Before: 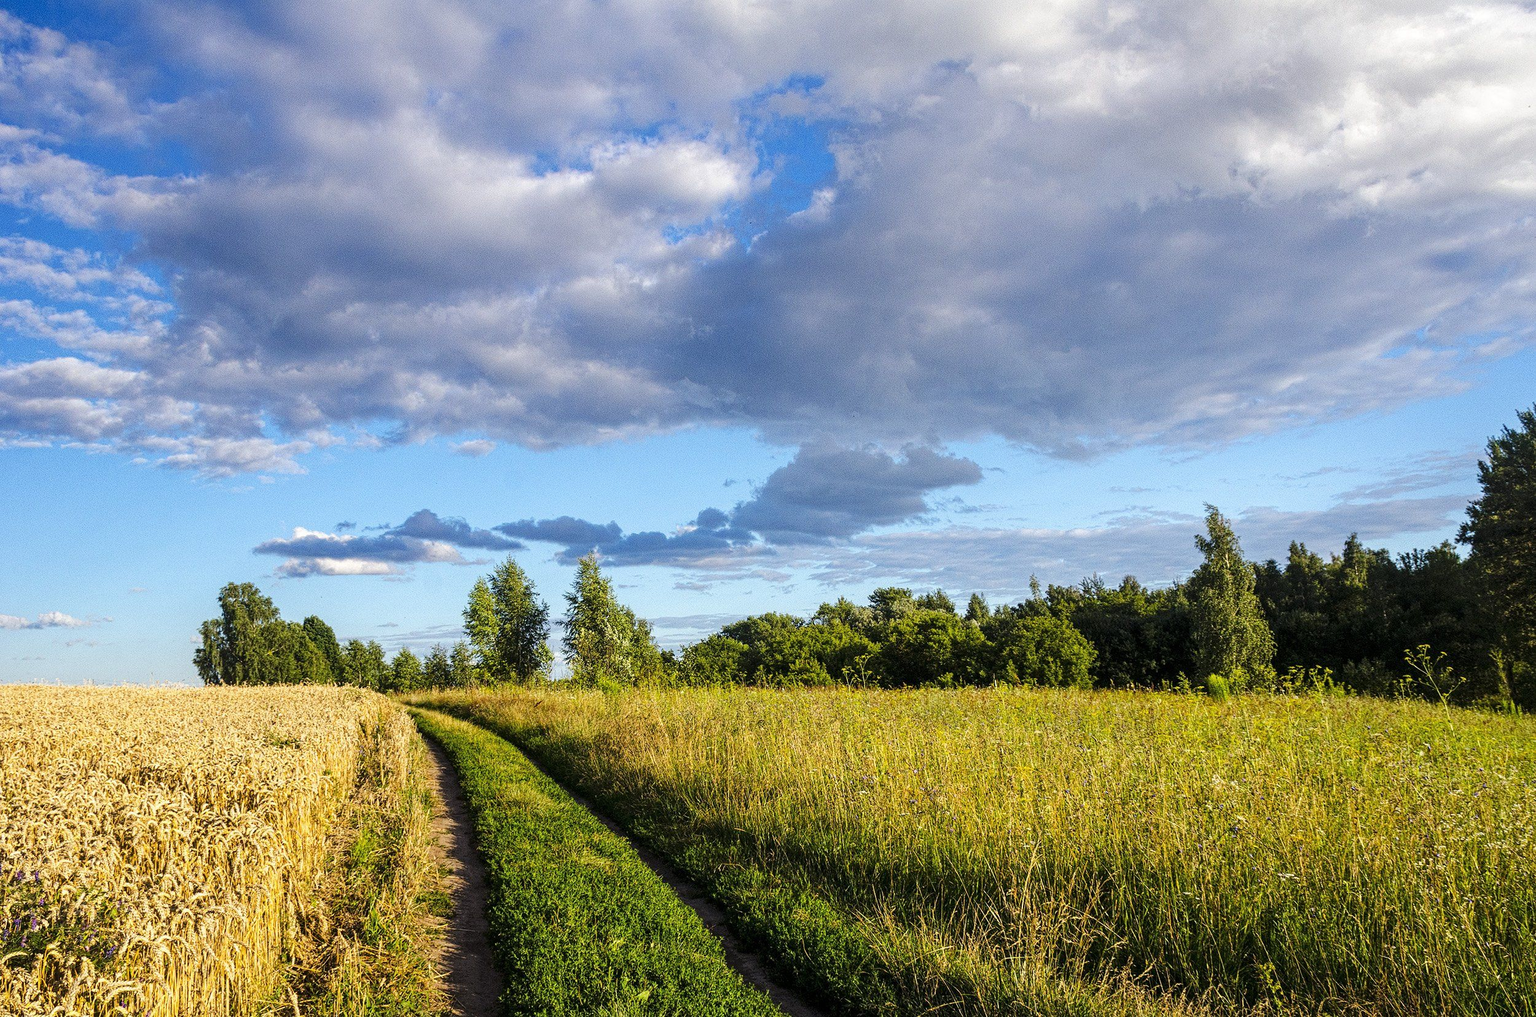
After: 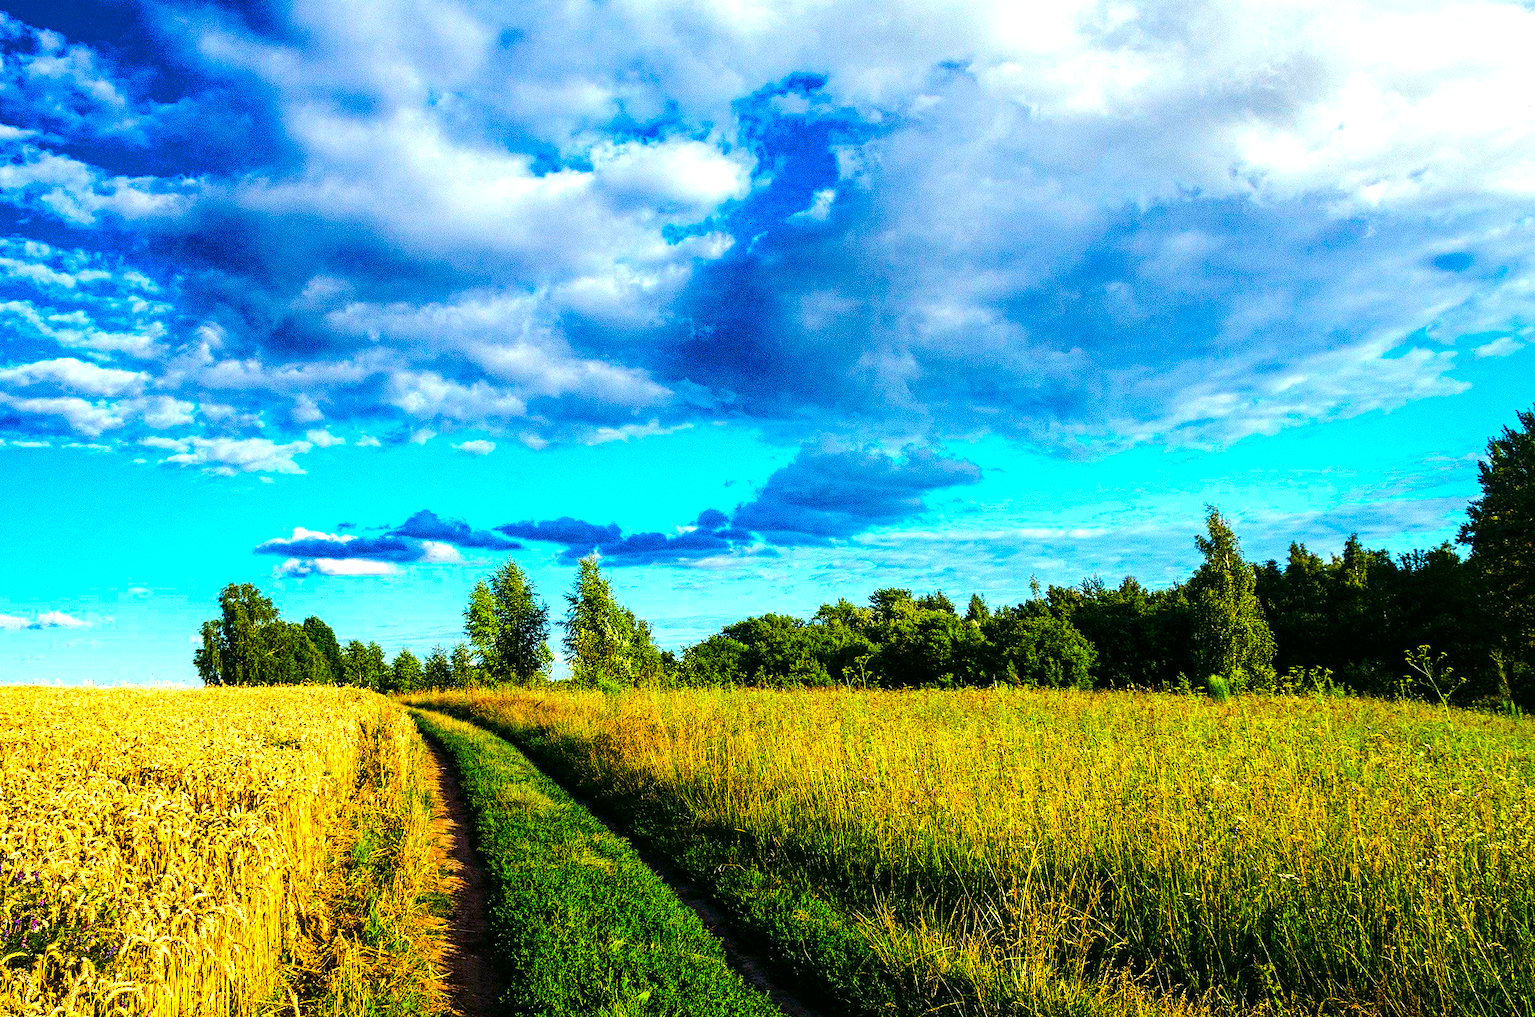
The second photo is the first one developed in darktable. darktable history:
color balance rgb: perceptual saturation grading › global saturation 35.127%, perceptual saturation grading › highlights -25.144%, perceptual saturation grading › shadows 49.364%, perceptual brilliance grading › global brilliance -17.216%, perceptual brilliance grading › highlights 28.825%, global vibrance 16.699%, saturation formula JzAzBz (2021)
tone equalizer: -8 EV -0.402 EV, -7 EV -0.354 EV, -6 EV -0.359 EV, -5 EV -0.228 EV, -3 EV 0.221 EV, -2 EV 0.345 EV, -1 EV 0.398 EV, +0 EV 0.428 EV
color correction: highlights a* -7.47, highlights b* 0.927, shadows a* -3.67, saturation 1.39
